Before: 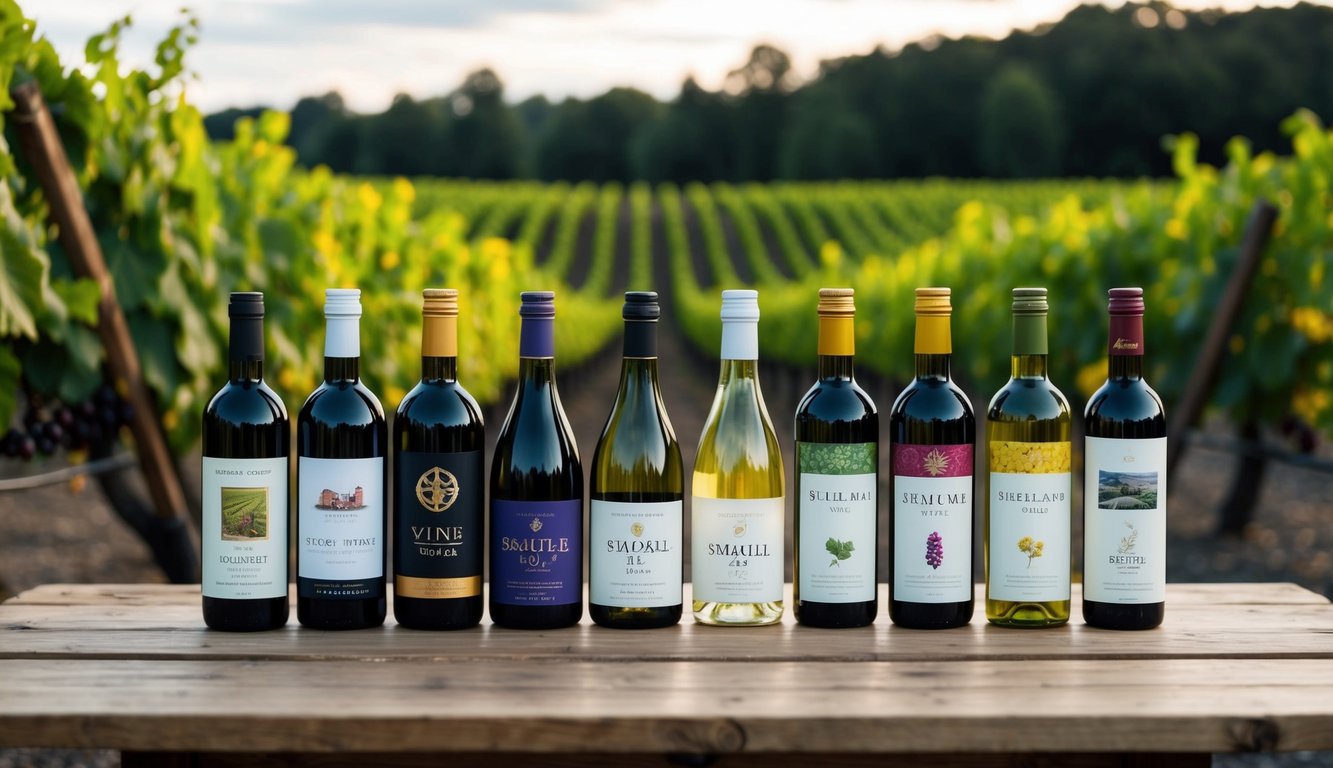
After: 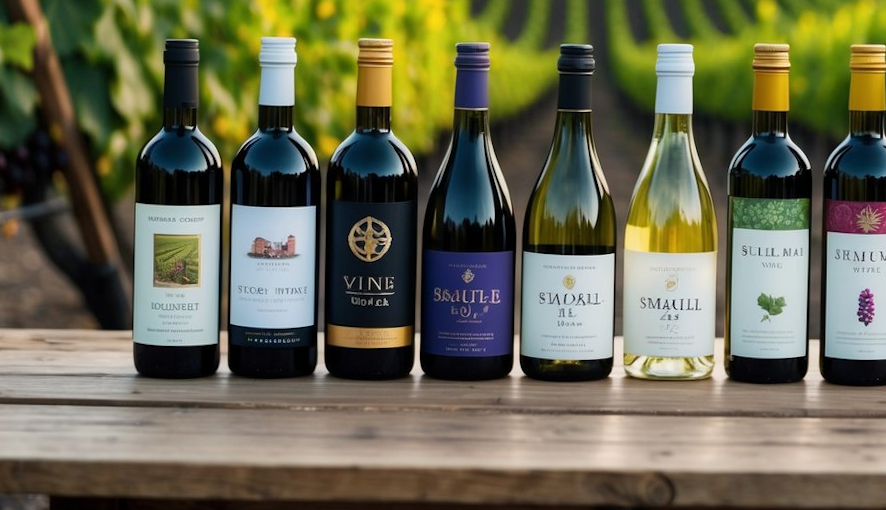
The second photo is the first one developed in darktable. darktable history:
shadows and highlights: shadows 32, highlights -32, soften with gaussian
crop and rotate: angle -0.82°, left 3.85%, top 31.828%, right 27.992%
